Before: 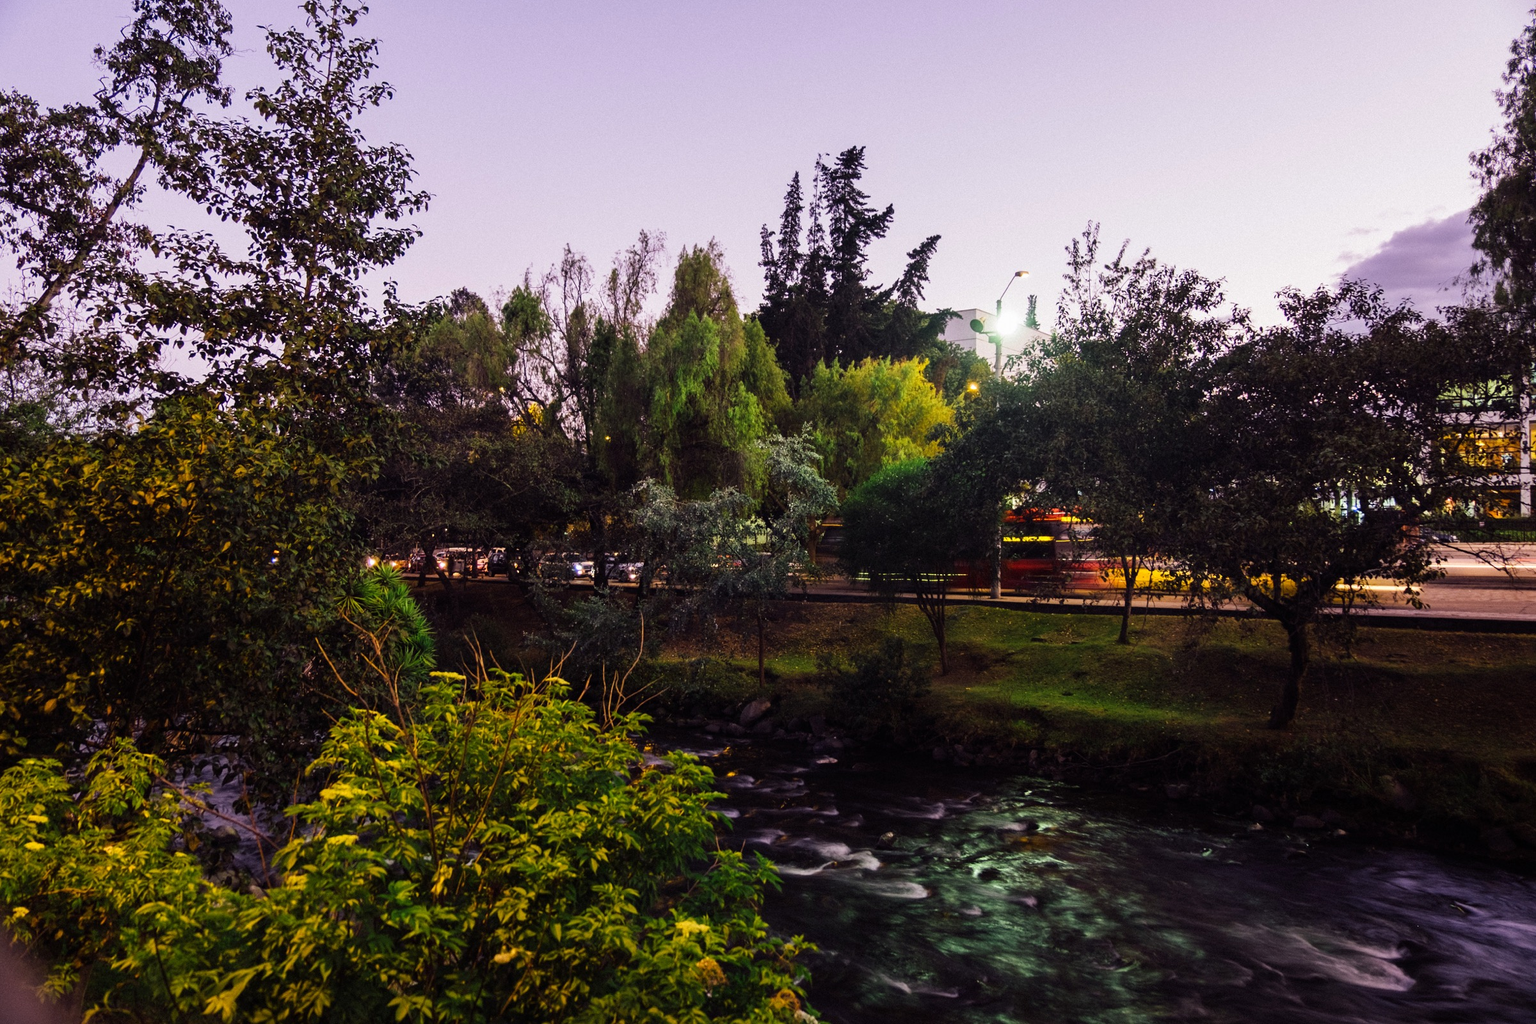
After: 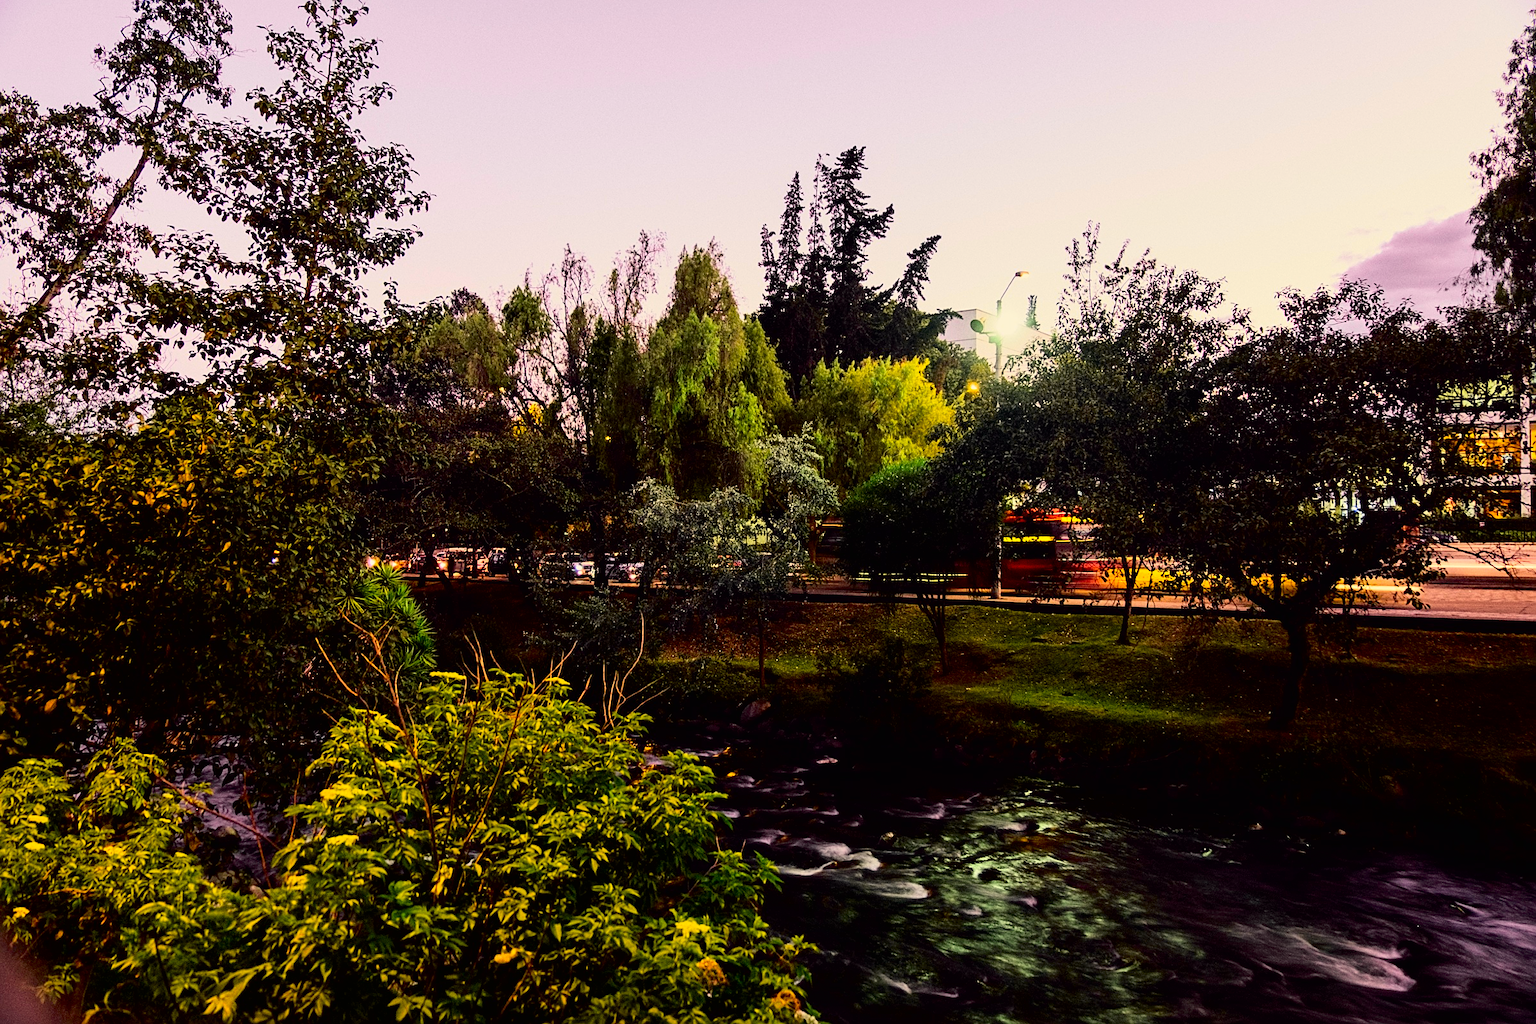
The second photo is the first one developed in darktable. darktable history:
exposure: black level correction 0.007, compensate highlight preservation false
tone curve: curves: ch0 [(0, 0.005) (0.103, 0.081) (0.196, 0.197) (0.391, 0.469) (0.491, 0.585) (0.638, 0.751) (0.822, 0.886) (0.997, 0.959)]; ch1 [(0, 0) (0.172, 0.123) (0.324, 0.253) (0.396, 0.388) (0.474, 0.479) (0.499, 0.498) (0.529, 0.528) (0.579, 0.614) (0.633, 0.677) (0.812, 0.856) (1, 1)]; ch2 [(0, 0) (0.411, 0.424) (0.459, 0.478) (0.5, 0.501) (0.517, 0.526) (0.553, 0.583) (0.609, 0.646) (0.708, 0.768) (0.839, 0.916) (1, 1)], color space Lab, independent channels, preserve colors none
sharpen: on, module defaults
white balance: red 1.029, blue 0.92
